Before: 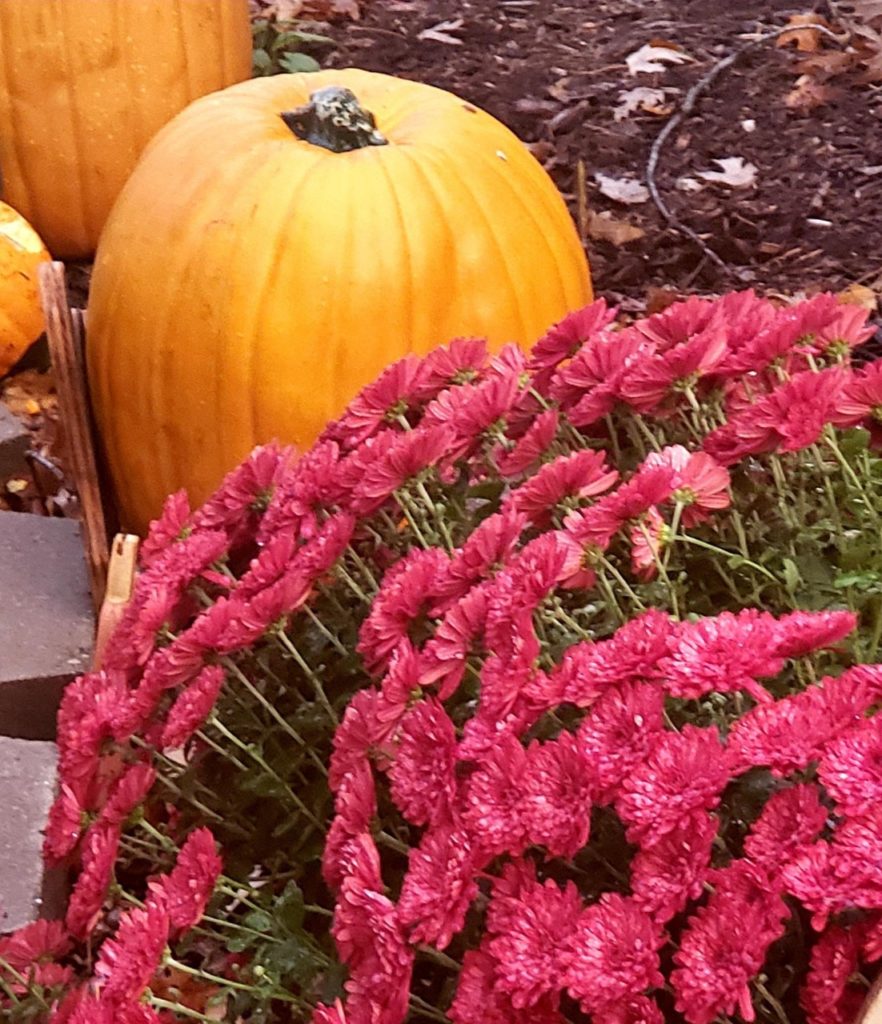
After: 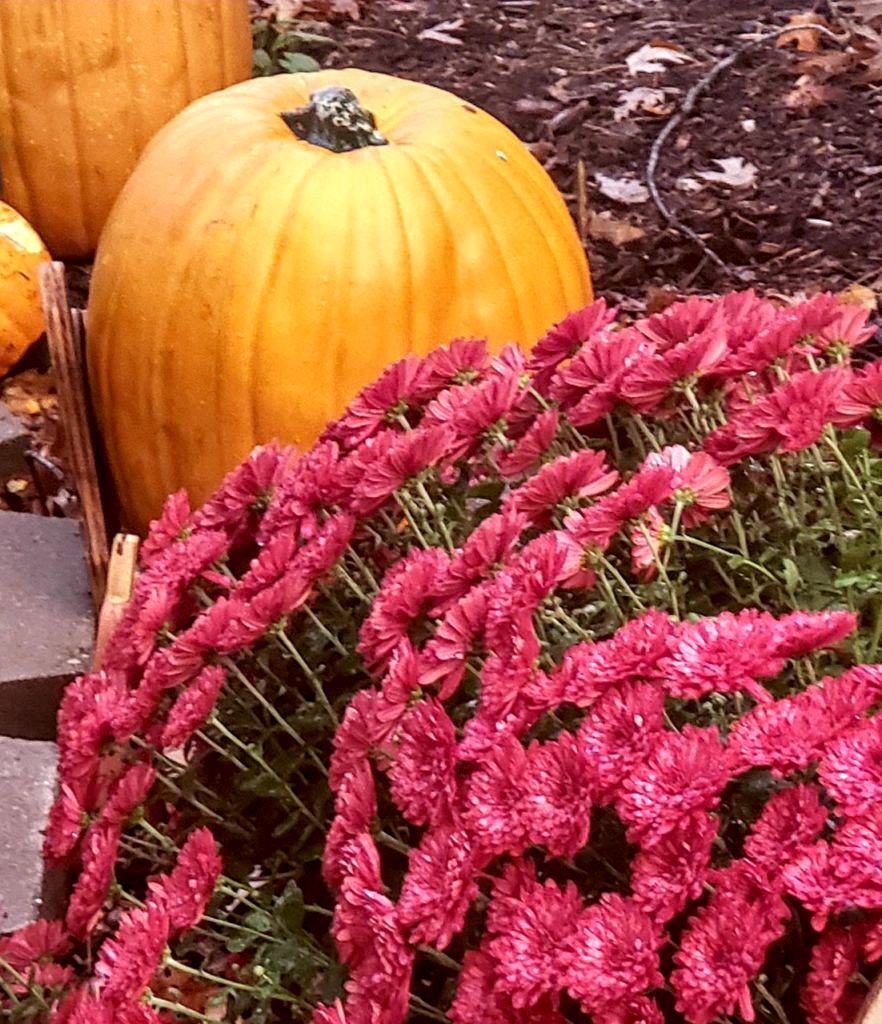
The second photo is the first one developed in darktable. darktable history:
local contrast: highlights 62%, detail 143%, midtone range 0.429
